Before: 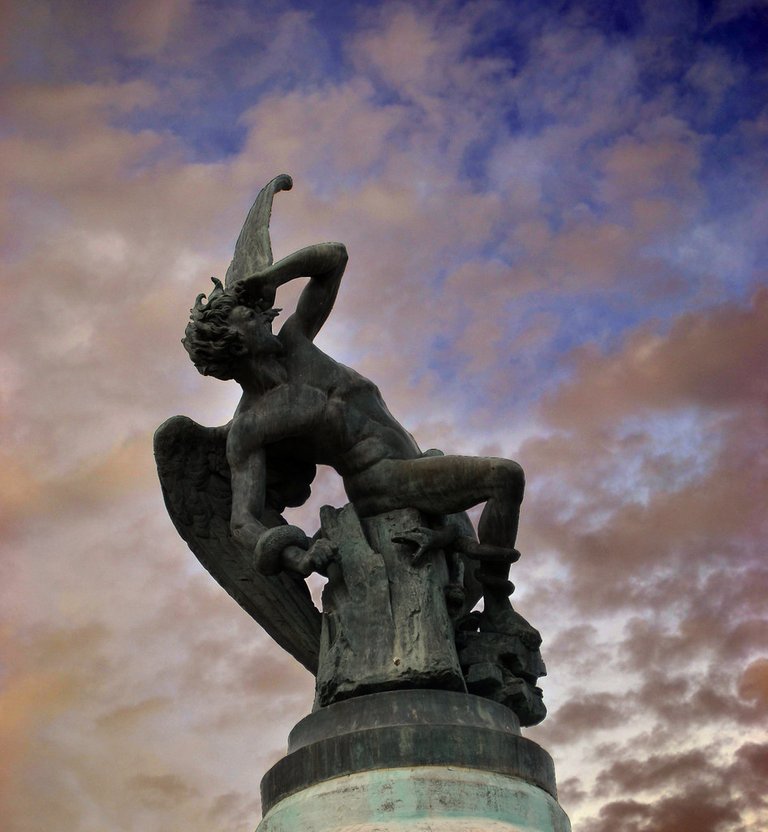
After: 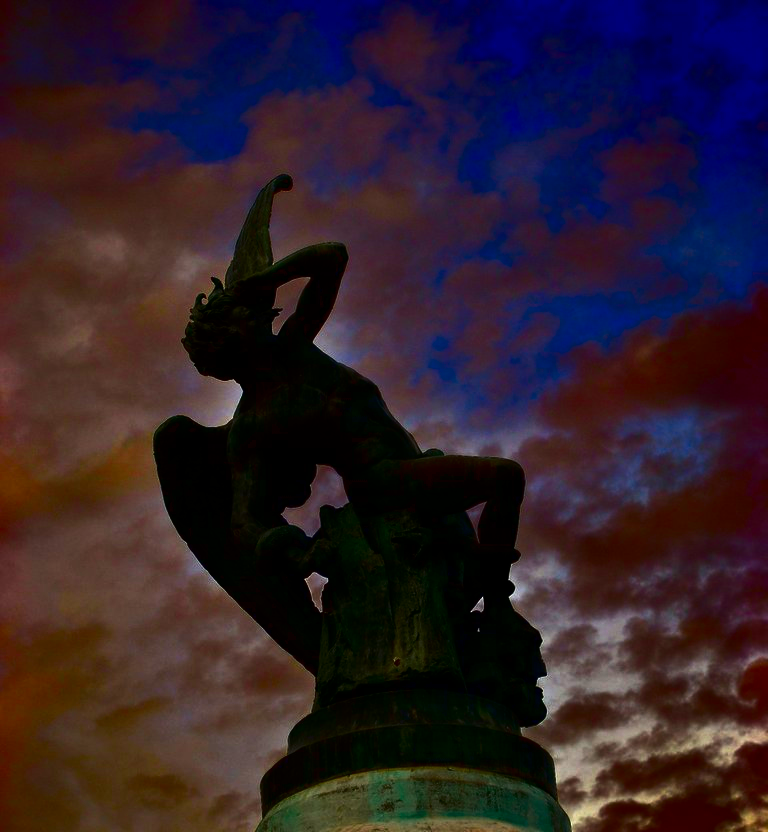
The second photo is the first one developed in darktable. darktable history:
contrast brightness saturation: brightness -1, saturation 0.992
